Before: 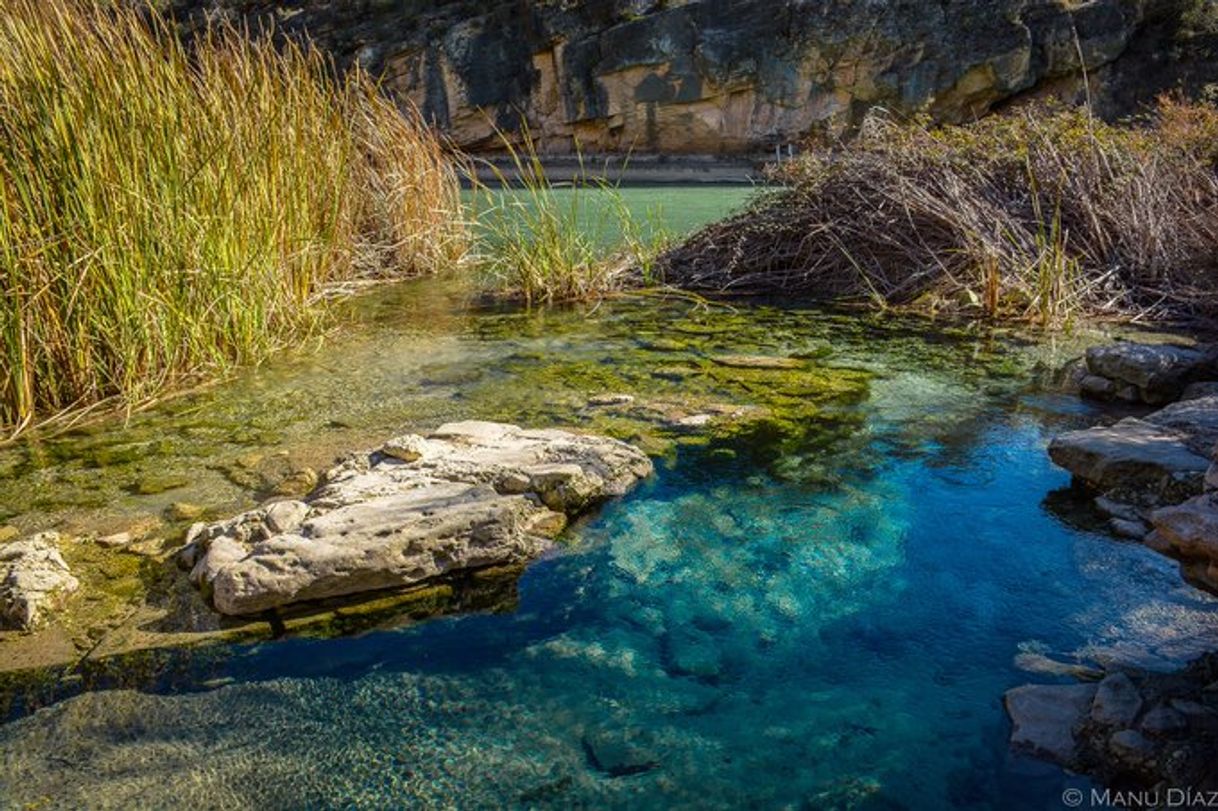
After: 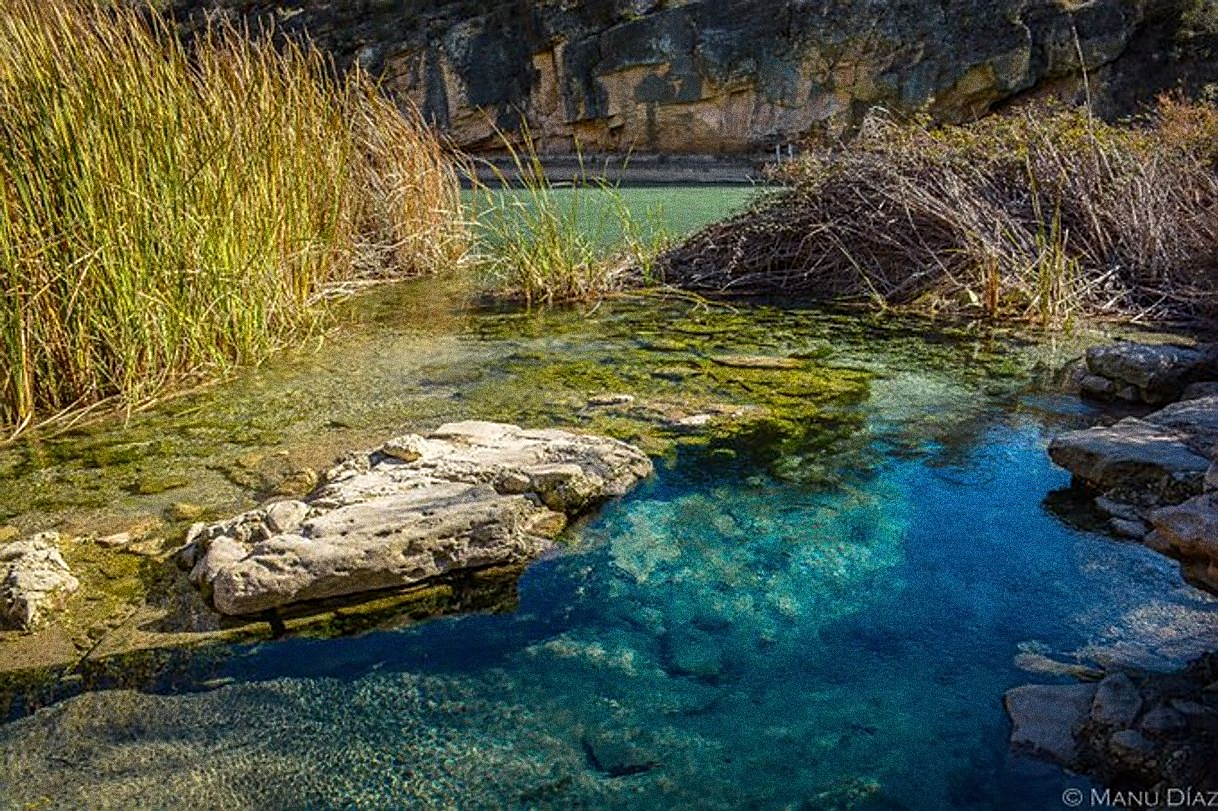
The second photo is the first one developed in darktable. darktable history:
grain: coarseness 10.62 ISO, strength 55.56%
sharpen: on, module defaults
